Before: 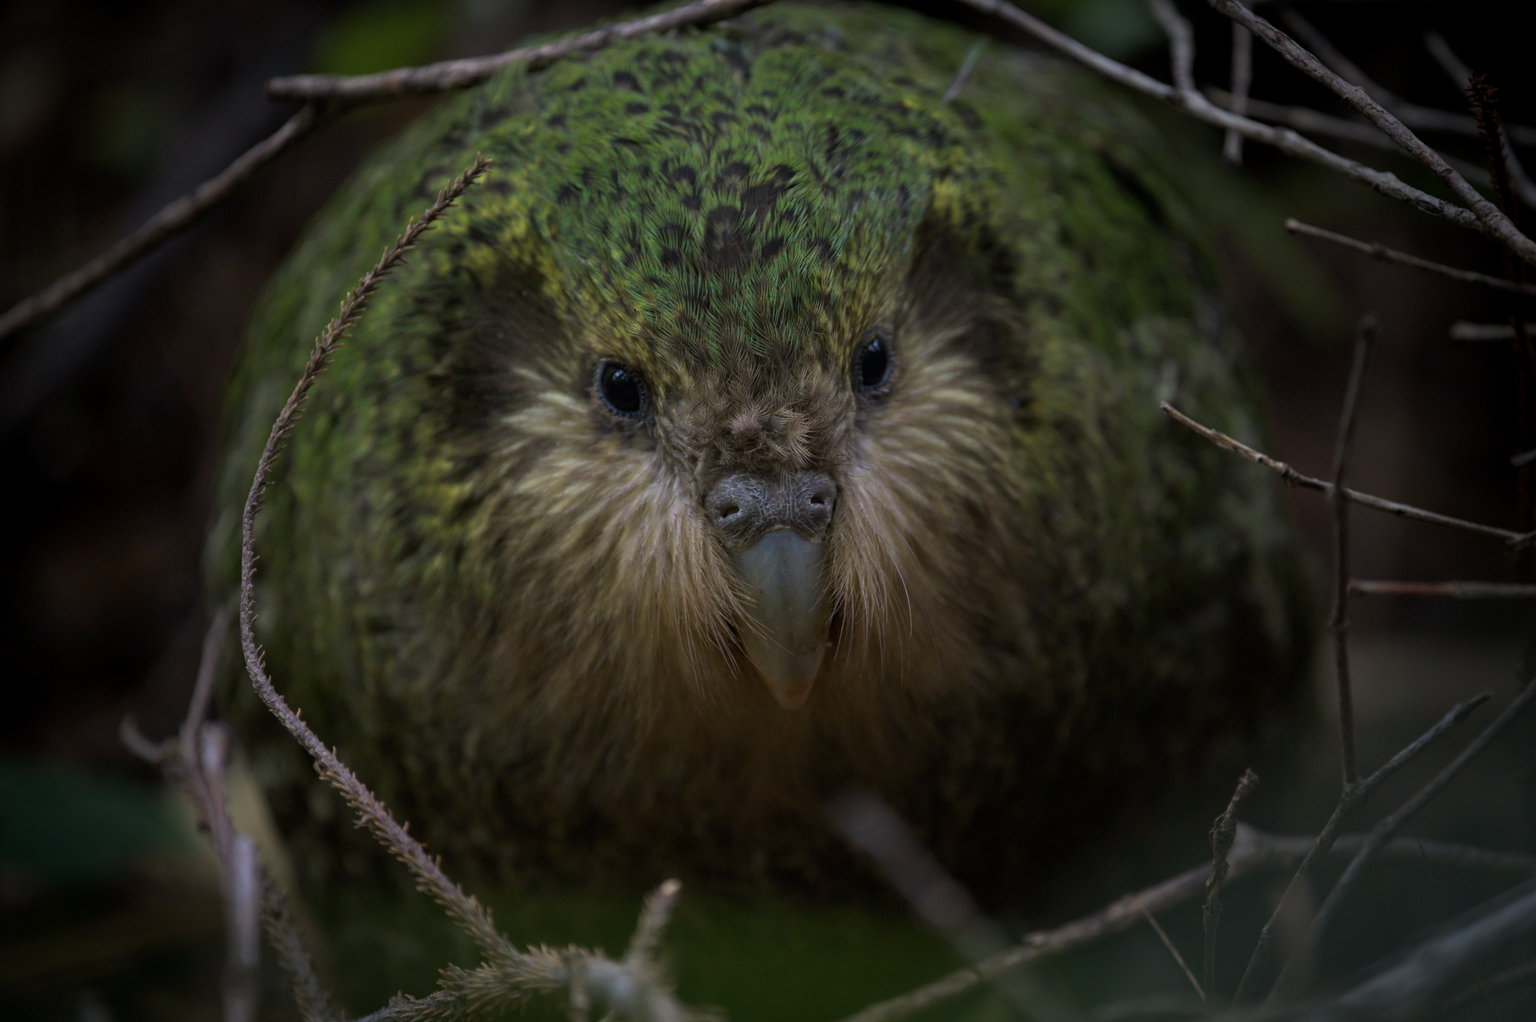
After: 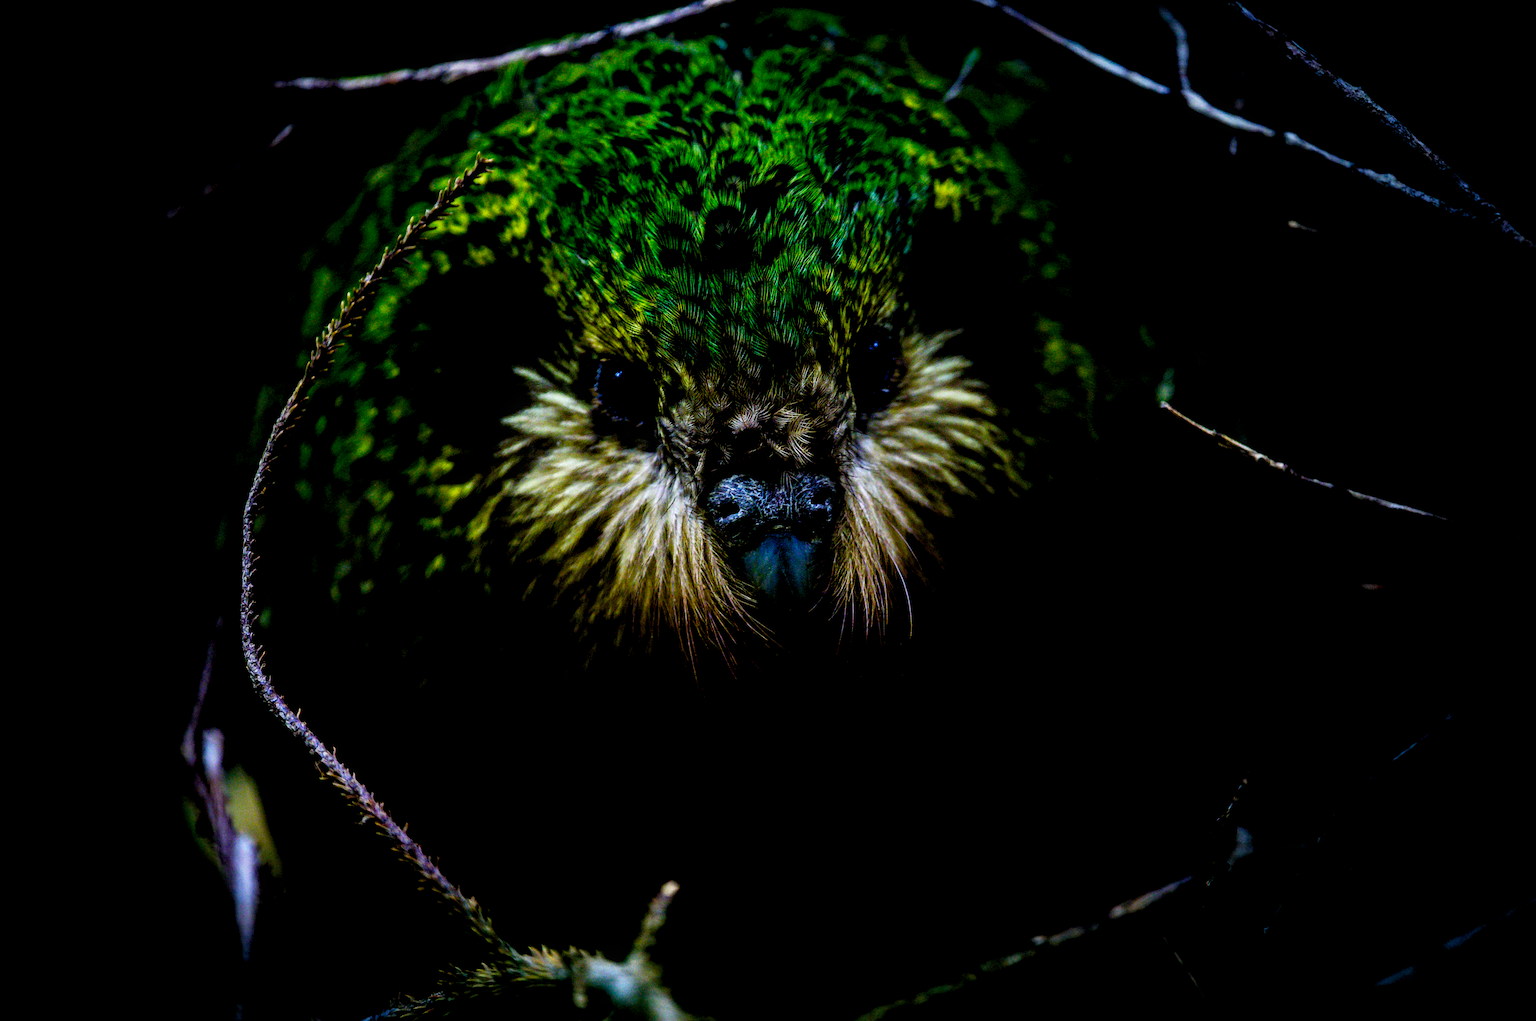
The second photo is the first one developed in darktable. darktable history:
exposure: black level correction 0.047, exposure 0.013 EV, compensate highlight preservation false
base curve: curves: ch0 [(0, 0) (0.007, 0.004) (0.027, 0.03) (0.046, 0.07) (0.207, 0.54) (0.442, 0.872) (0.673, 0.972) (1, 1)], preserve colors none
sharpen: on, module defaults
color balance rgb: perceptual saturation grading › global saturation 20%, perceptual saturation grading › highlights -25%, perceptual saturation grading › shadows 25%
white balance: red 0.925, blue 1.046
levels: levels [0.018, 0.493, 1]
tone equalizer: -8 EV -0.417 EV, -7 EV -0.389 EV, -6 EV -0.333 EV, -5 EV -0.222 EV, -3 EV 0.222 EV, -2 EV 0.333 EV, -1 EV 0.389 EV, +0 EV 0.417 EV, edges refinement/feathering 500, mask exposure compensation -1.57 EV, preserve details no
local contrast: on, module defaults
